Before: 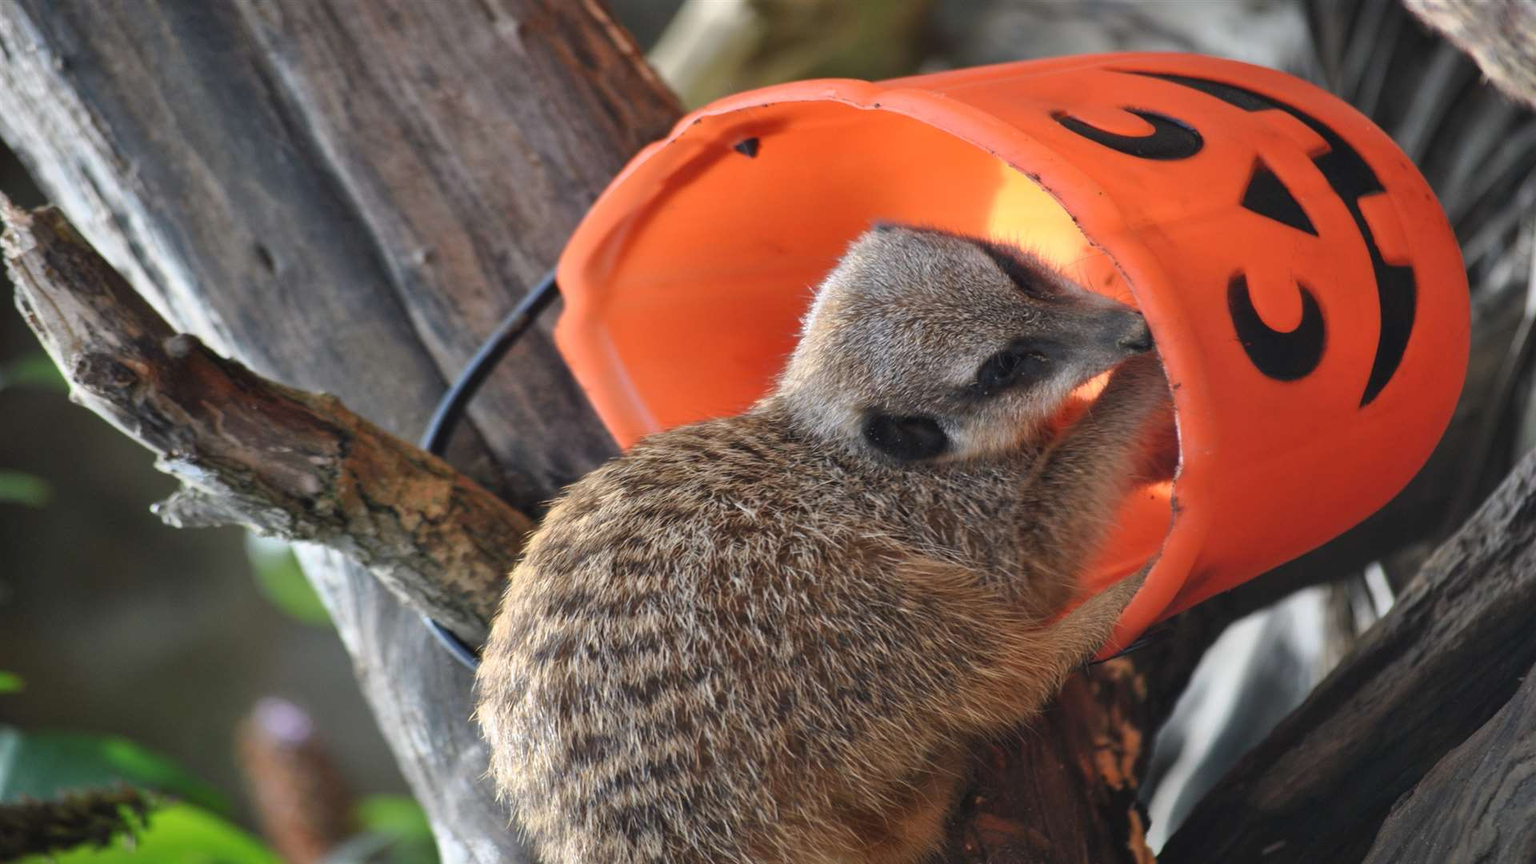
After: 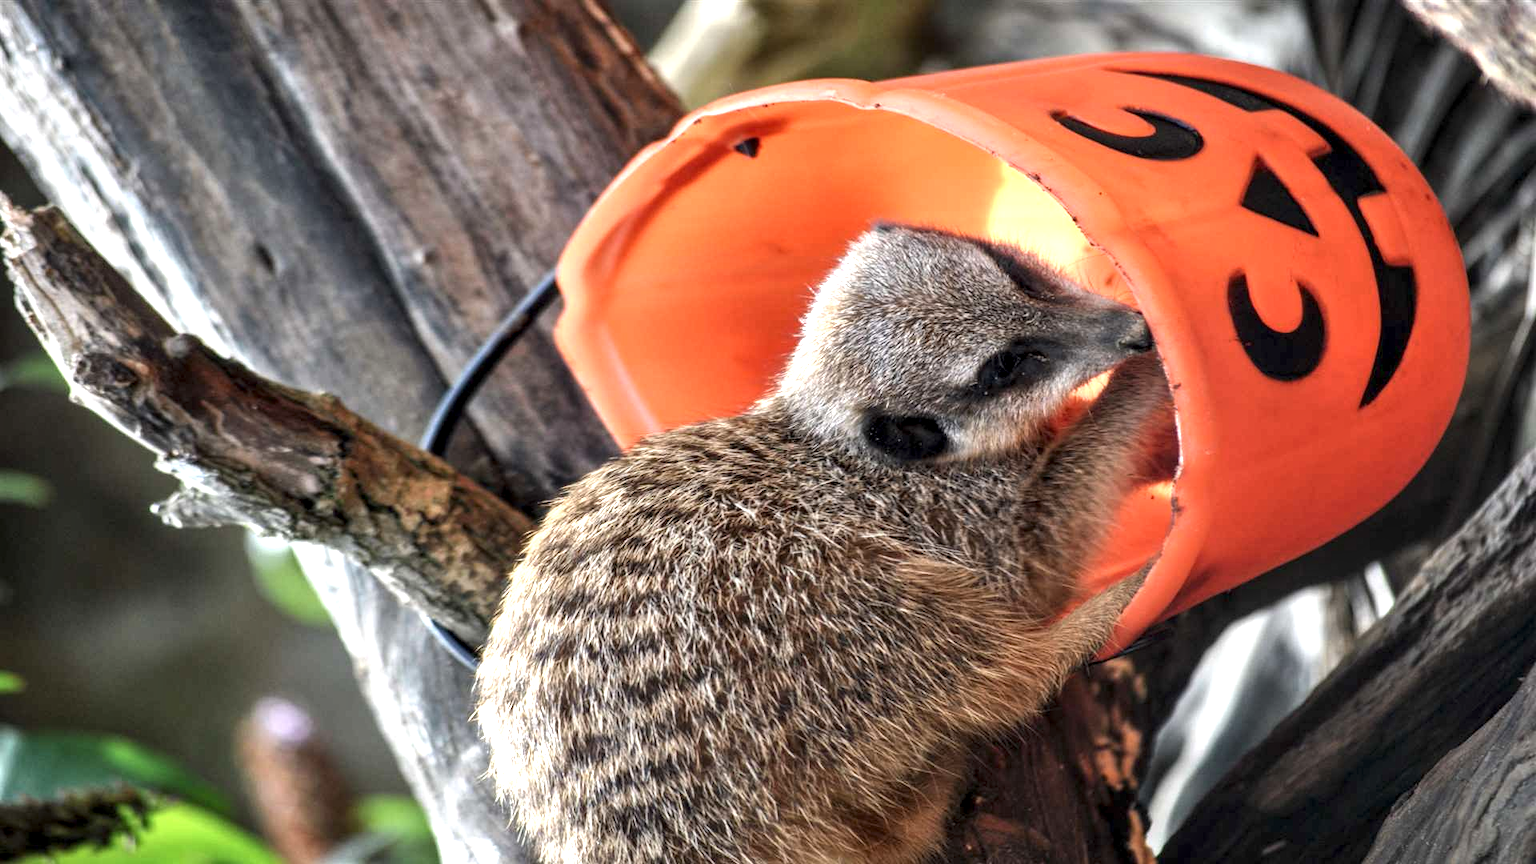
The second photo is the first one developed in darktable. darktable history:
local contrast: highlights 63%, shadows 53%, detail 169%, midtone range 0.51
exposure: black level correction 0.001, exposure 0.499 EV, compensate highlight preservation false
